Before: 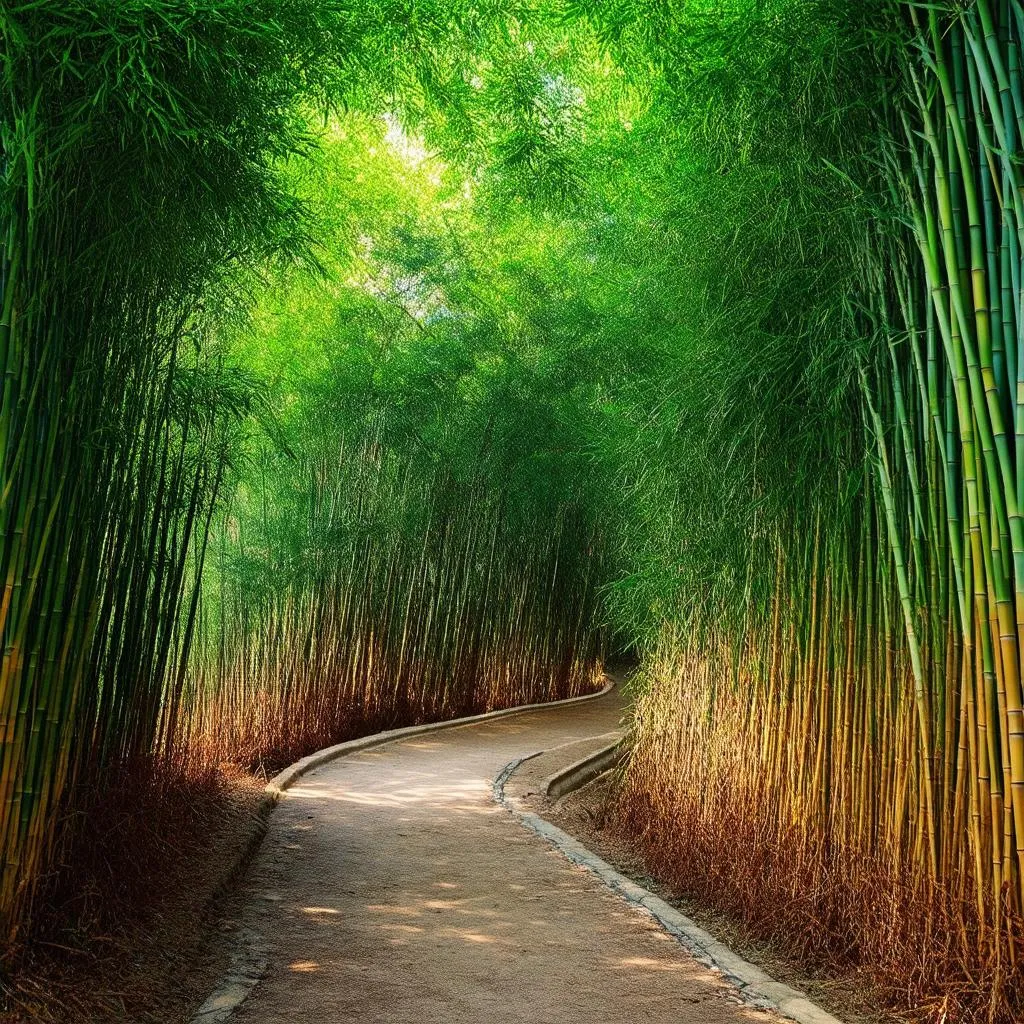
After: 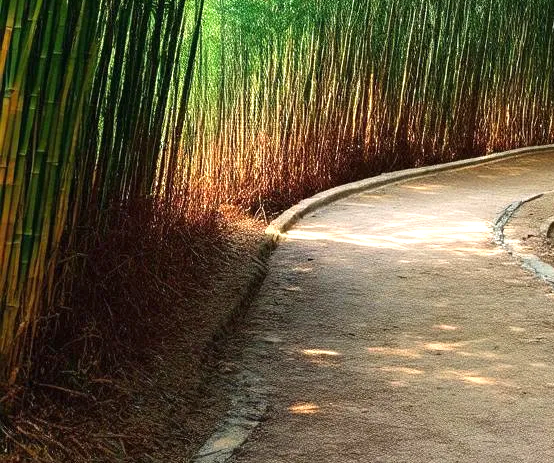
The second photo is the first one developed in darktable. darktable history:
exposure: black level correction 0, exposure 0.686 EV, compensate exposure bias true, compensate highlight preservation false
crop and rotate: top 54.559%, right 45.863%, bottom 0.218%
